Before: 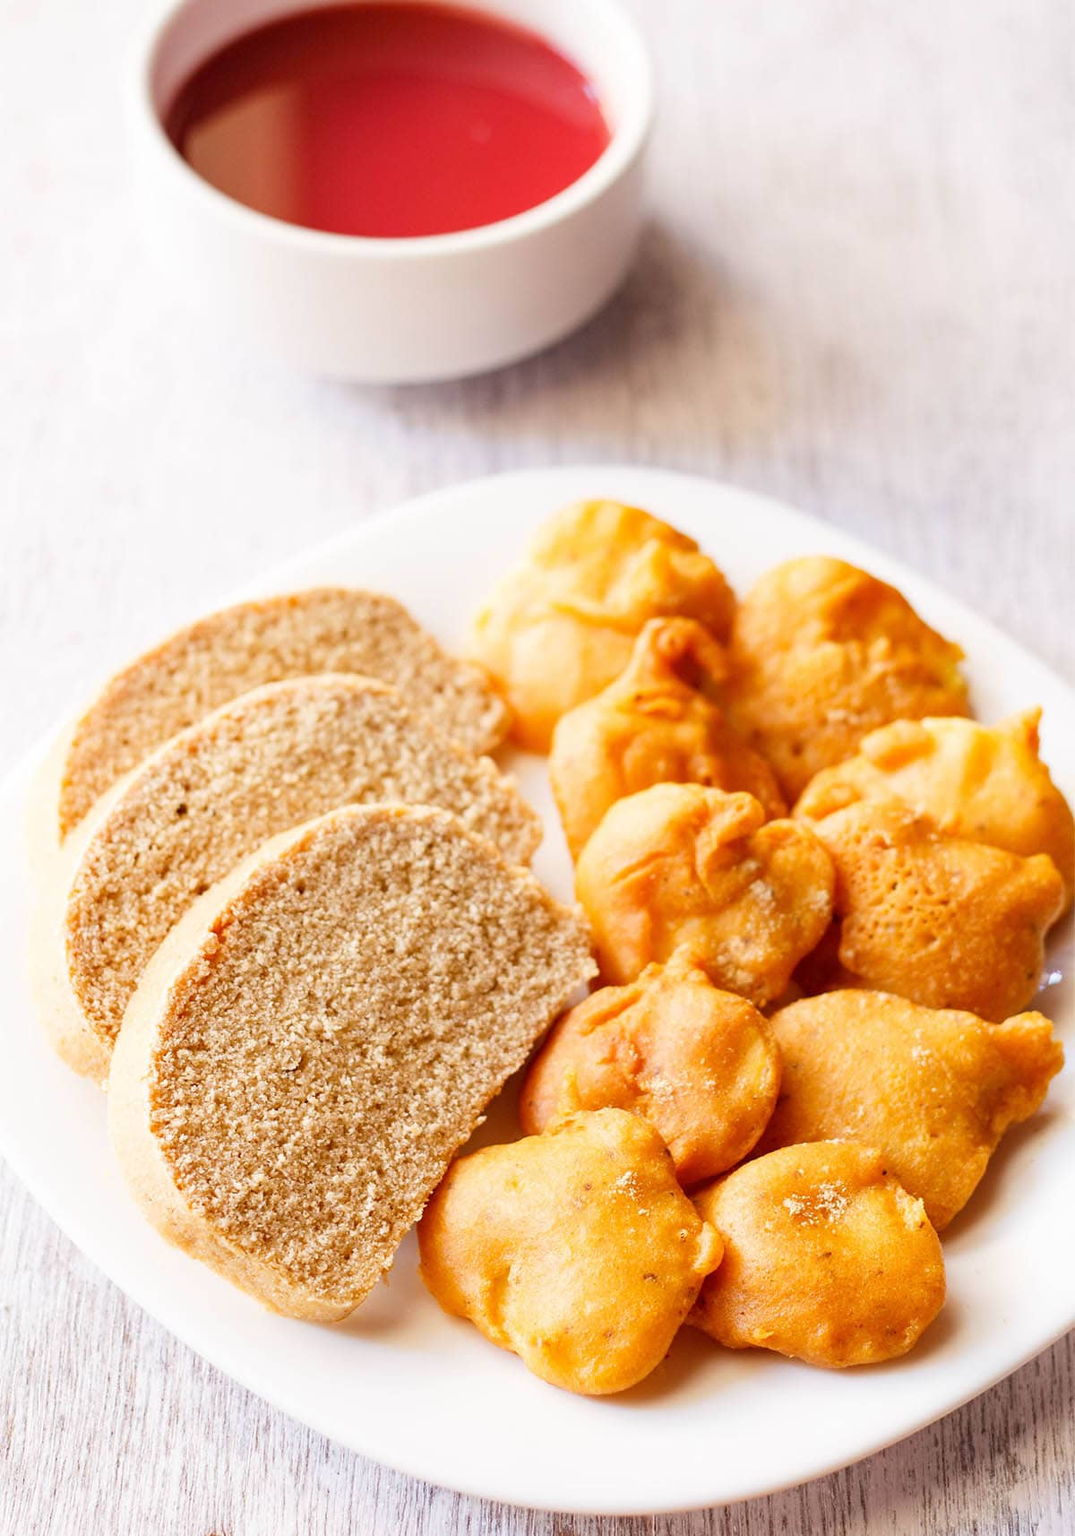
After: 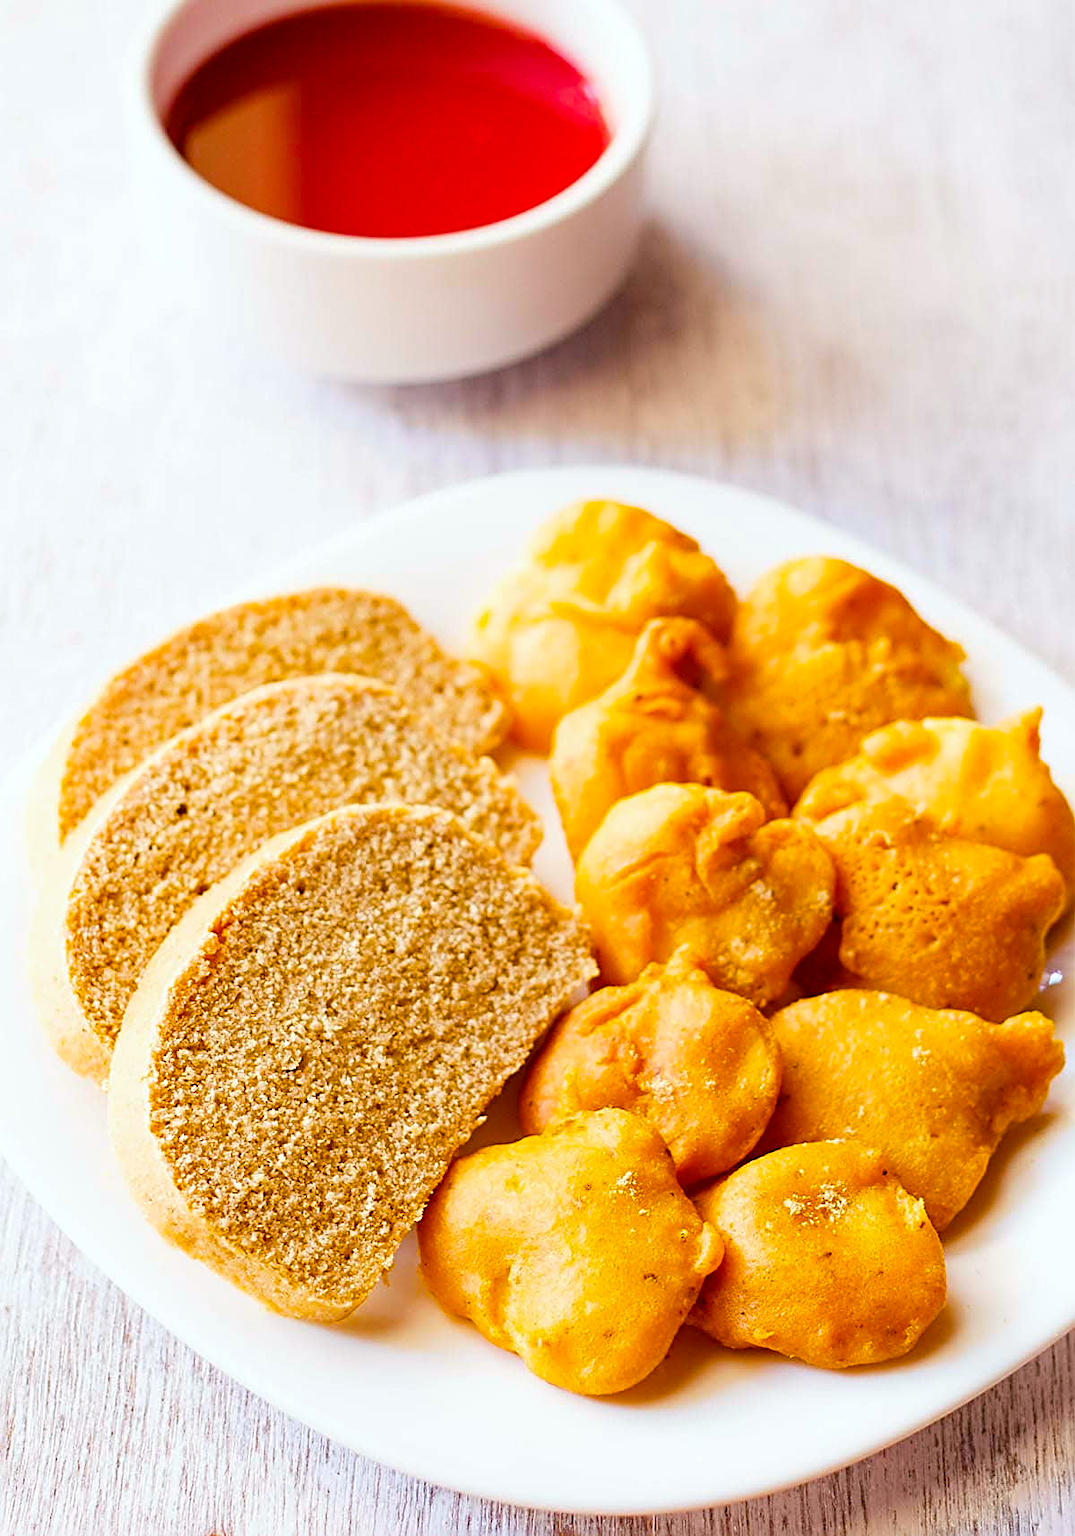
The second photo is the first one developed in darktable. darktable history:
sharpen: radius 2.531, amount 0.628
color correction: highlights a* -2.73, highlights b* -2.09, shadows a* 2.41, shadows b* 2.73
color balance rgb: linear chroma grading › global chroma 15%, perceptual saturation grading › global saturation 30%
